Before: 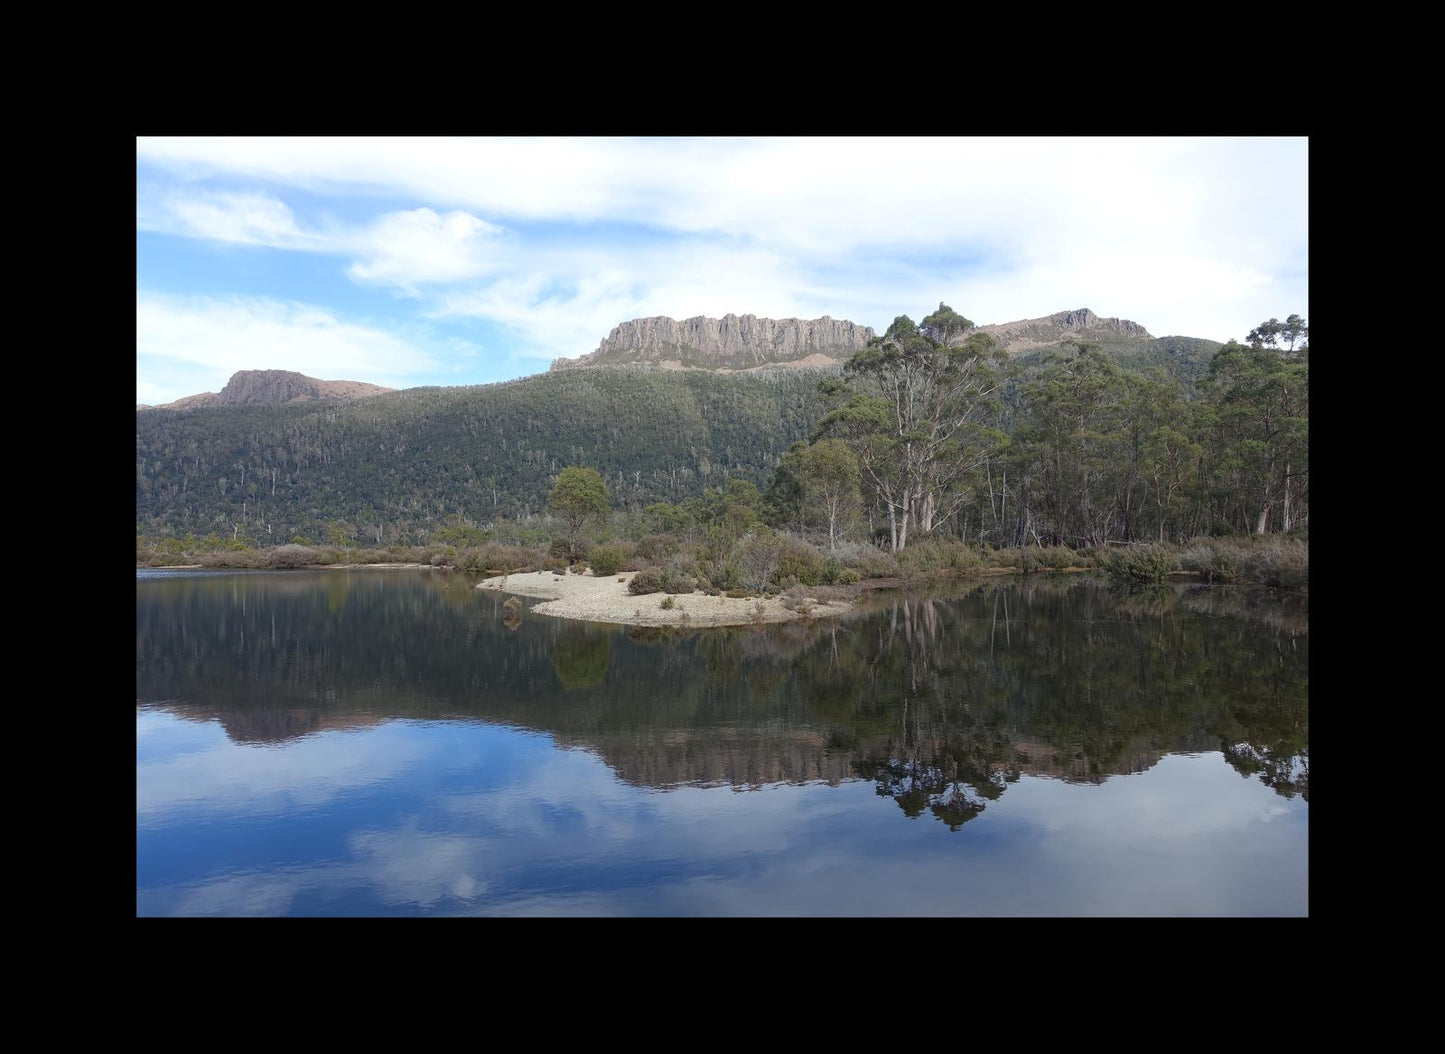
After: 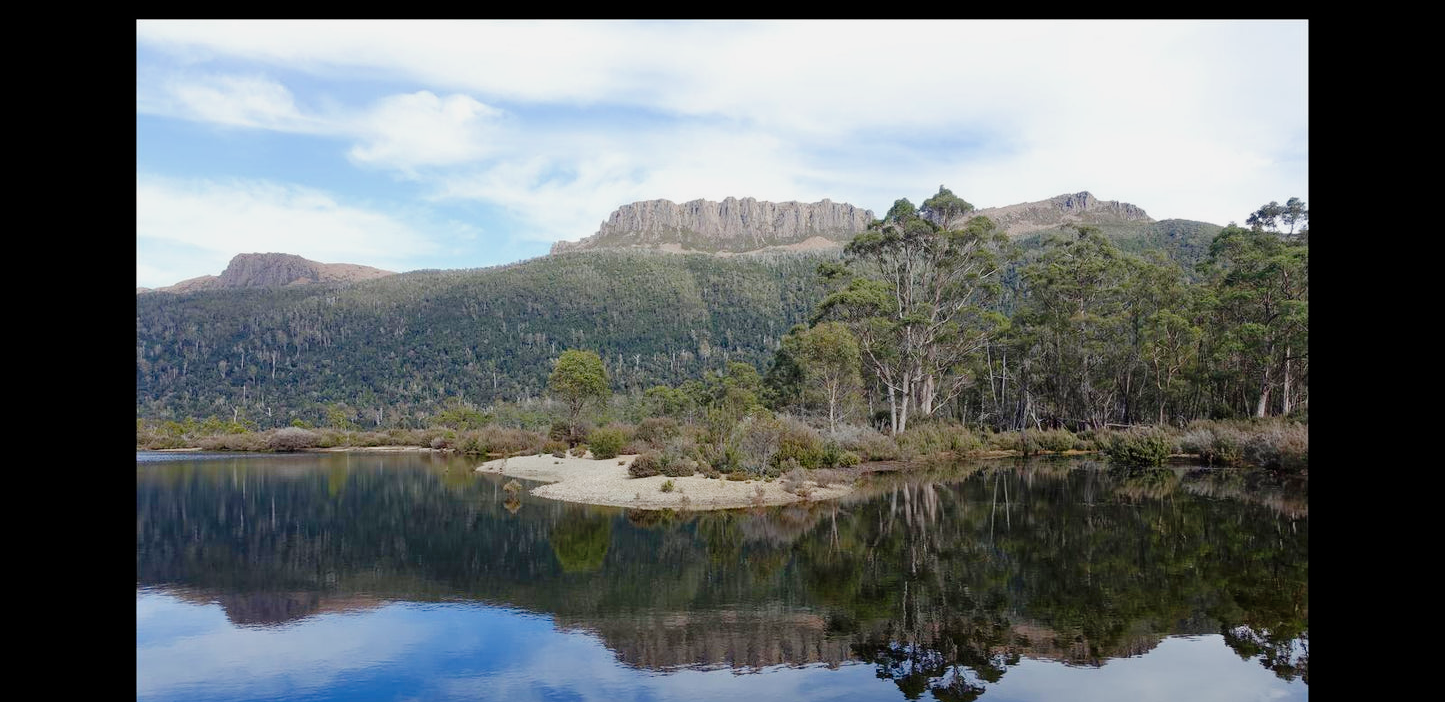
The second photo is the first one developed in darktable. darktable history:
crop: top 11.166%, bottom 22.168%
tone equalizer: -8 EV 0.25 EV, -7 EV 0.417 EV, -6 EV 0.417 EV, -5 EV 0.25 EV, -3 EV -0.25 EV, -2 EV -0.417 EV, -1 EV -0.417 EV, +0 EV -0.25 EV, edges refinement/feathering 500, mask exposure compensation -1.57 EV, preserve details guided filter
tone curve: curves: ch0 [(0, 0) (0.003, 0) (0.011, 0.001) (0.025, 0.003) (0.044, 0.005) (0.069, 0.012) (0.1, 0.023) (0.136, 0.039) (0.177, 0.088) (0.224, 0.15) (0.277, 0.239) (0.335, 0.334) (0.399, 0.43) (0.468, 0.526) (0.543, 0.621) (0.623, 0.711) (0.709, 0.791) (0.801, 0.87) (0.898, 0.949) (1, 1)], preserve colors none
